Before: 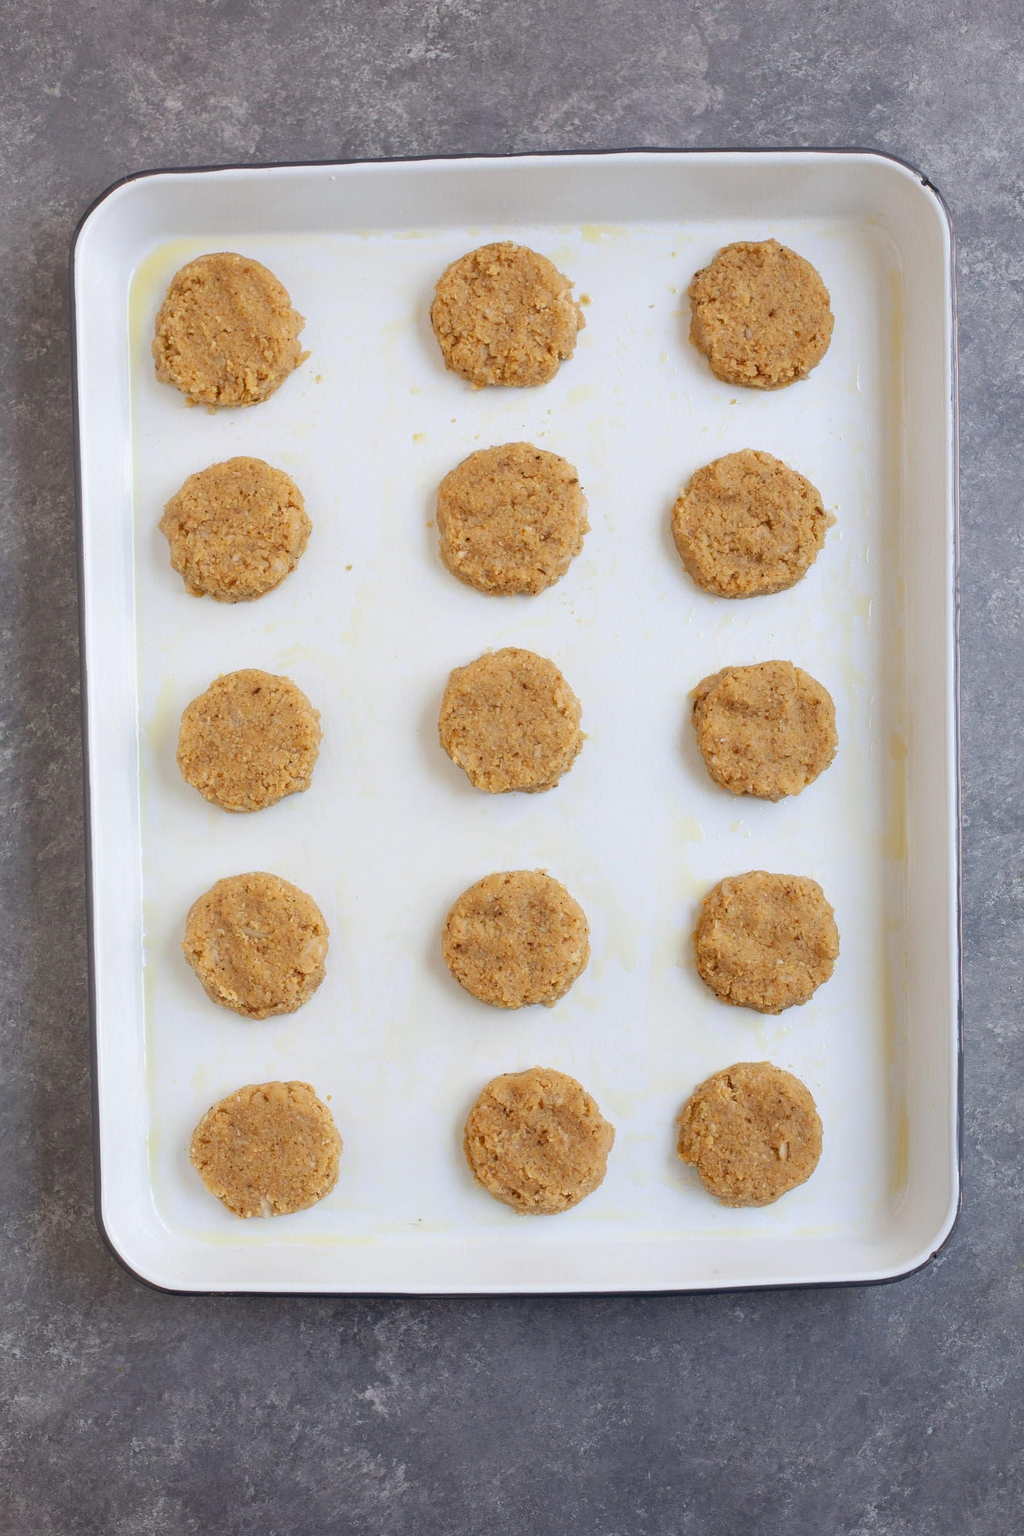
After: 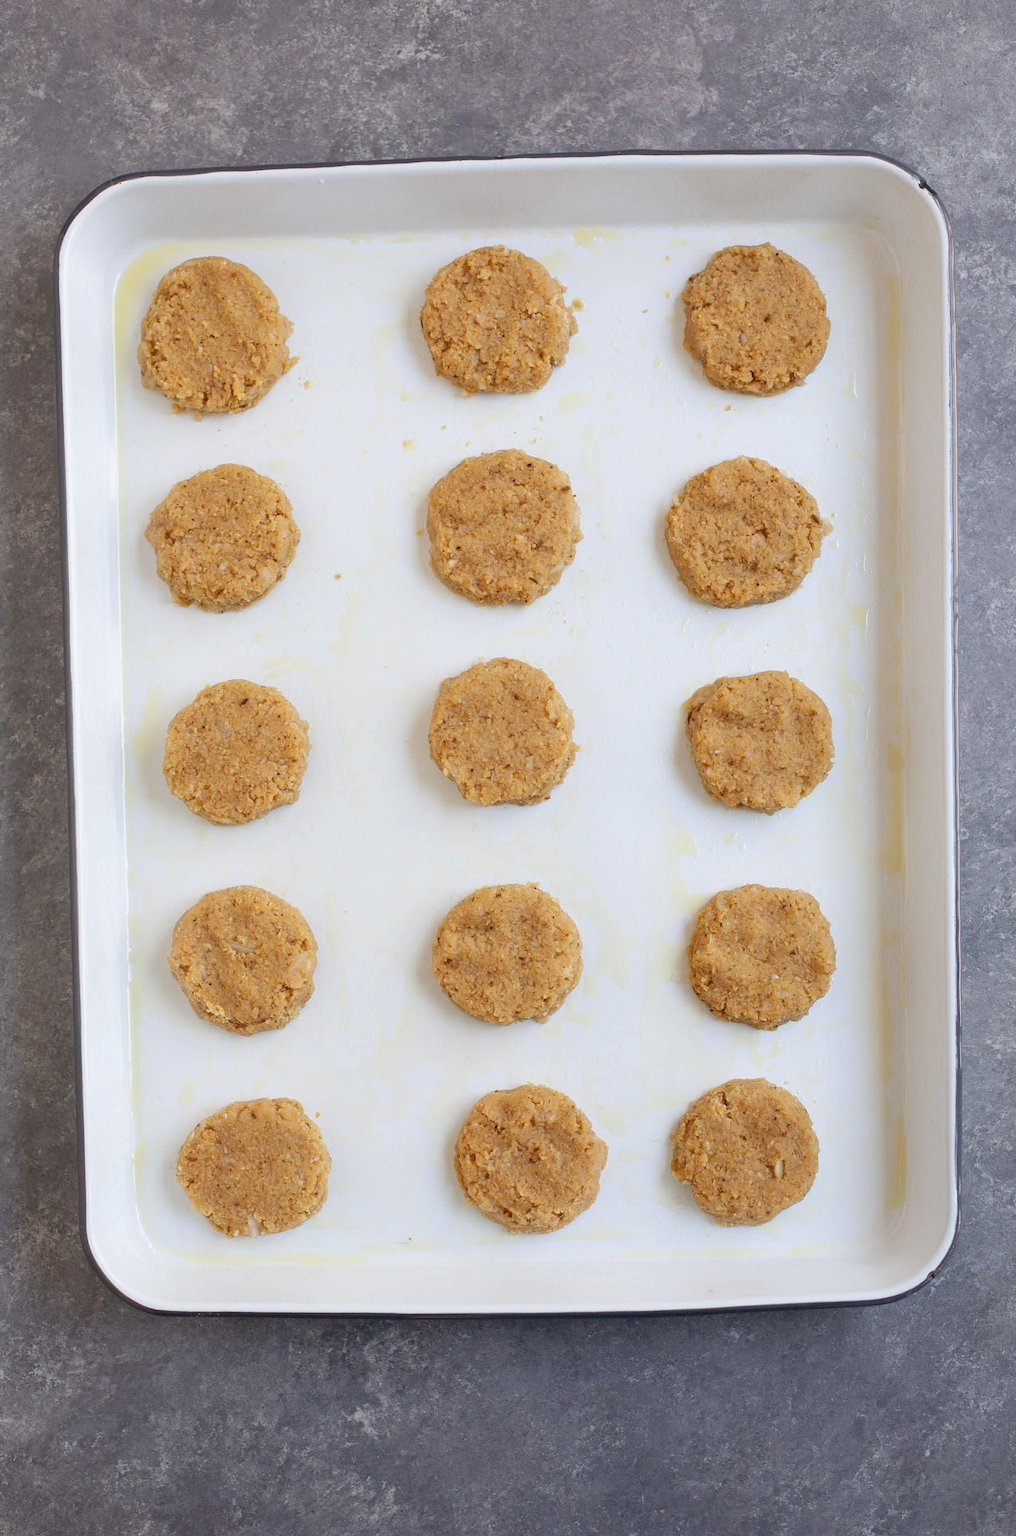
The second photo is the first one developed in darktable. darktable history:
crop and rotate: left 1.628%, right 0.627%, bottom 1.509%
